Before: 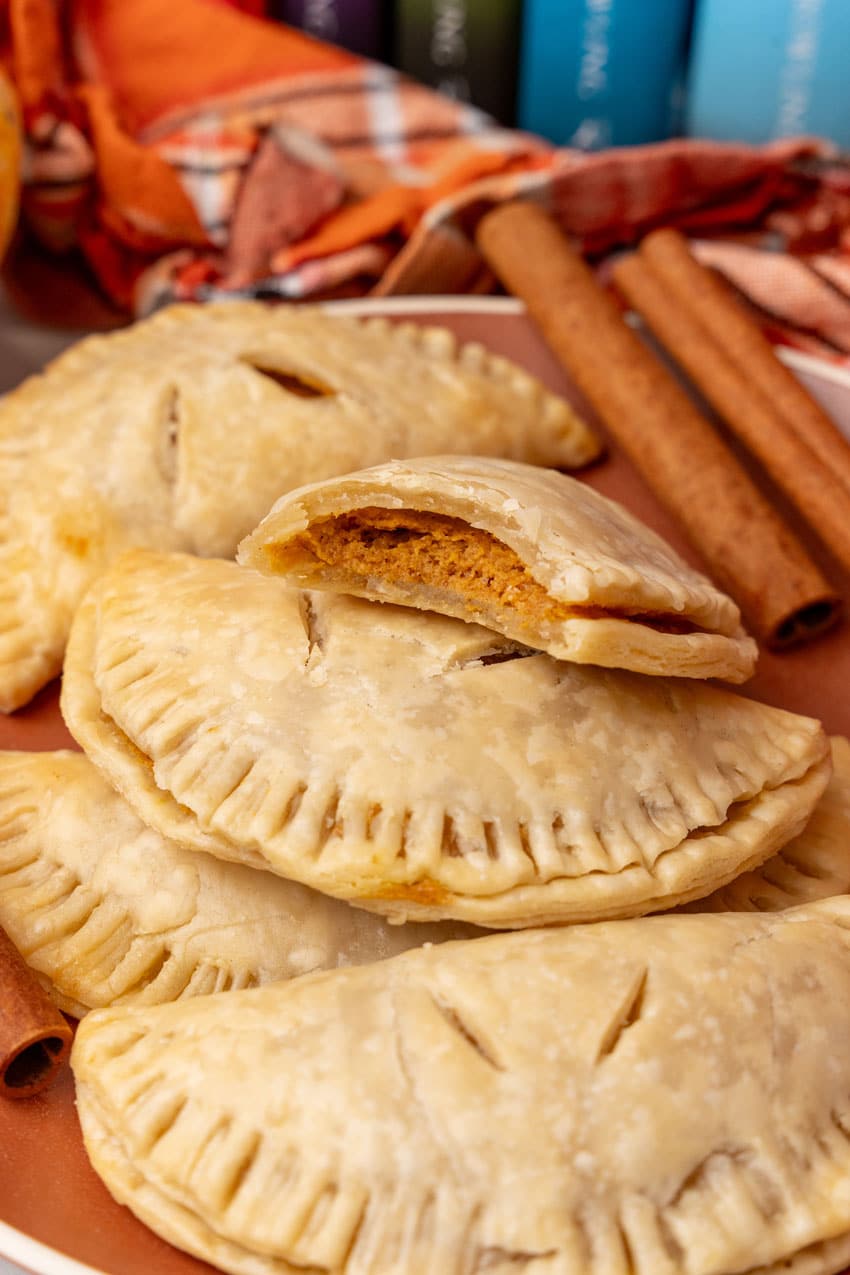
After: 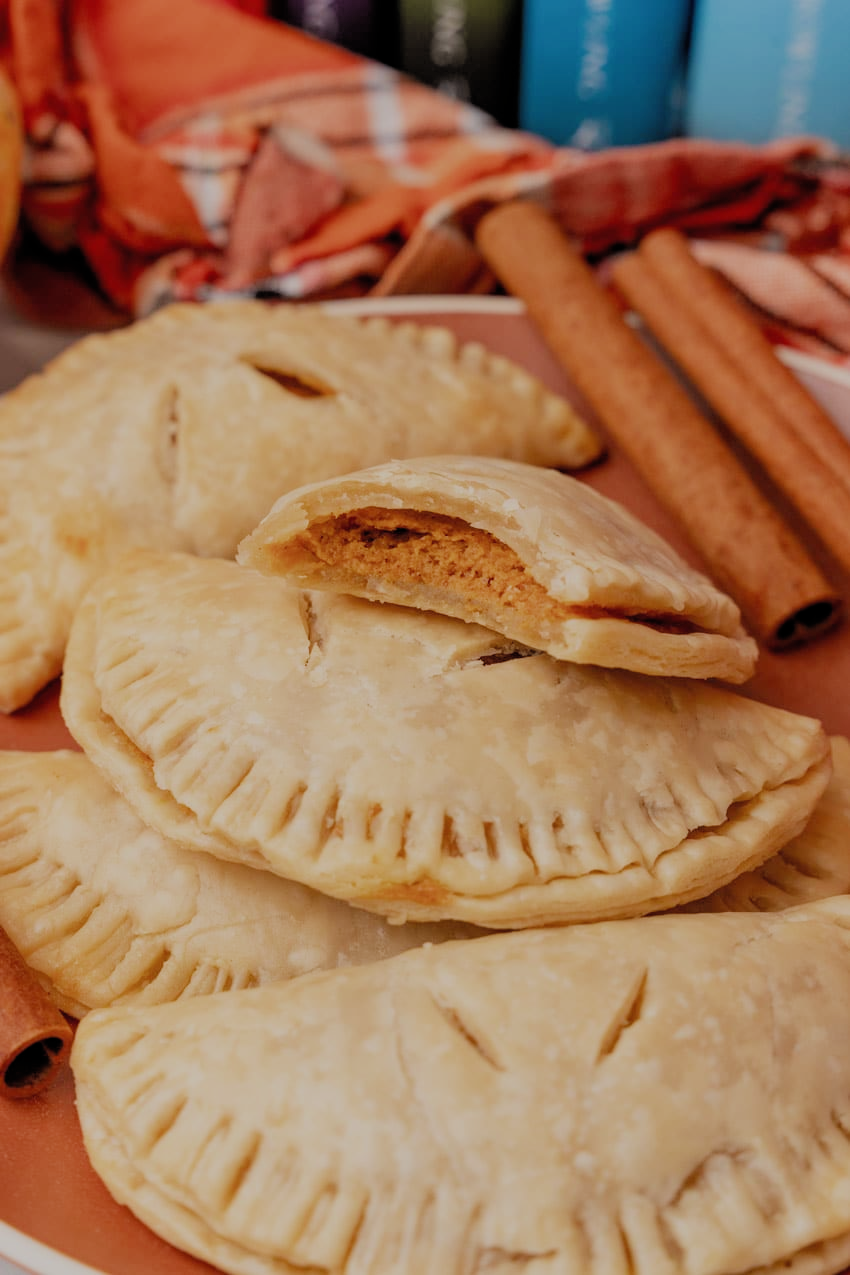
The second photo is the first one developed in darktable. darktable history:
filmic rgb: black relative exposure -6.61 EV, white relative exposure 4.7 EV, hardness 3.14, contrast 0.807, add noise in highlights 0.001, color science v3 (2019), use custom middle-gray values true, contrast in highlights soft
